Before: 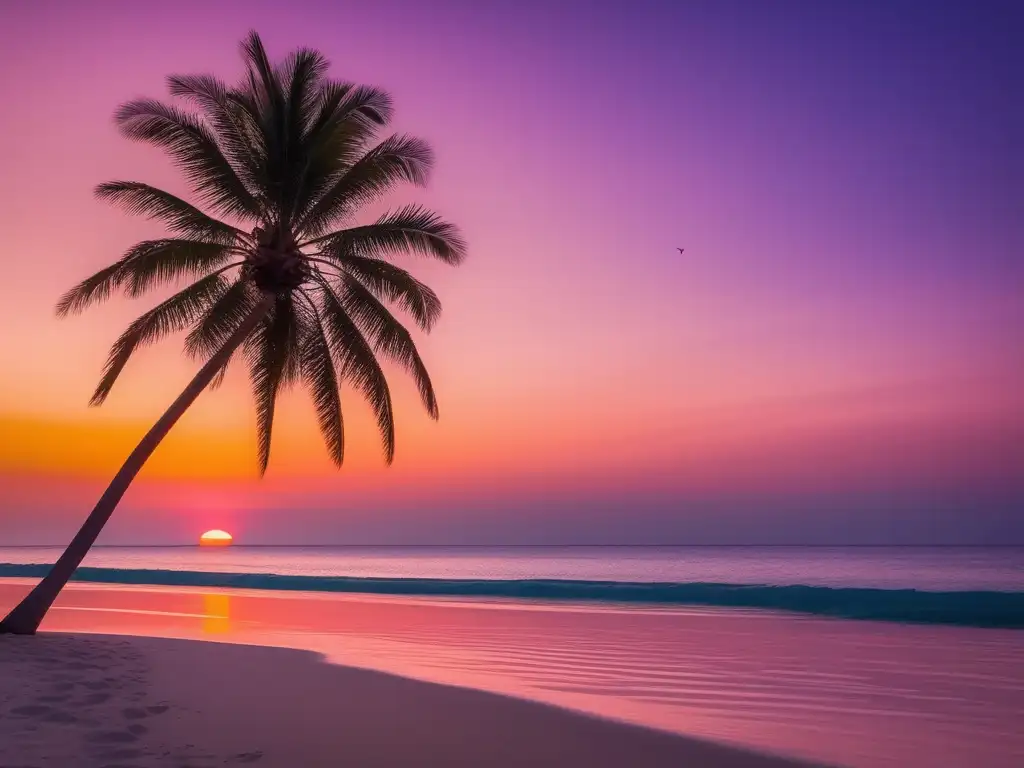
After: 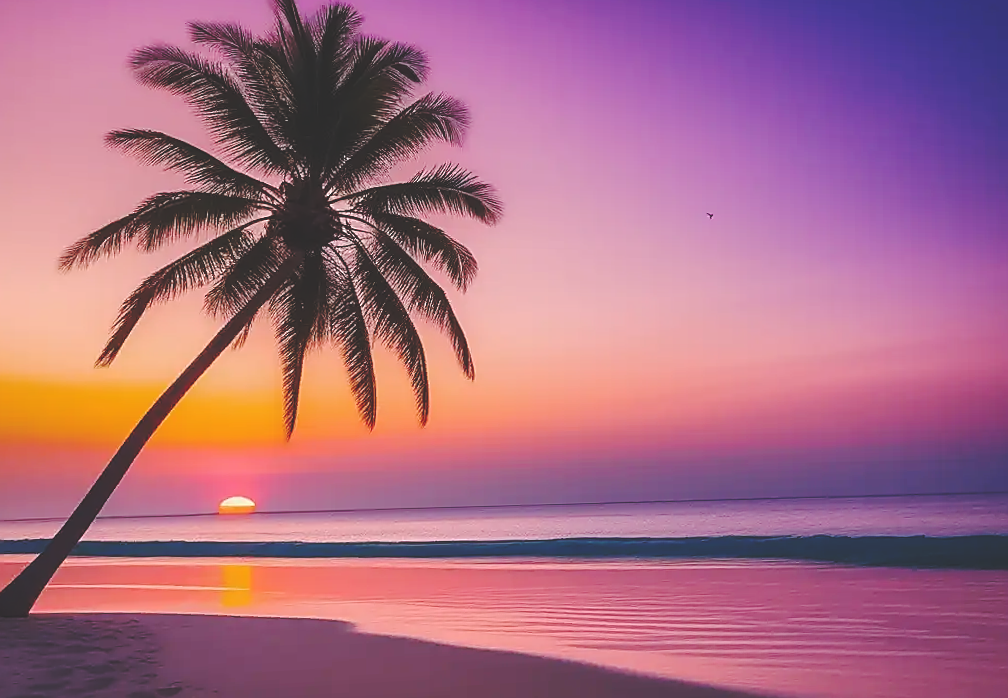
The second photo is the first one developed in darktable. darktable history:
sharpen: radius 1.4, amount 1.25, threshold 0.7
base curve: curves: ch0 [(0, 0.024) (0.055, 0.065) (0.121, 0.166) (0.236, 0.319) (0.693, 0.726) (1, 1)], preserve colors none
rotate and perspective: rotation -0.013°, lens shift (vertical) -0.027, lens shift (horizontal) 0.178, crop left 0.016, crop right 0.989, crop top 0.082, crop bottom 0.918
